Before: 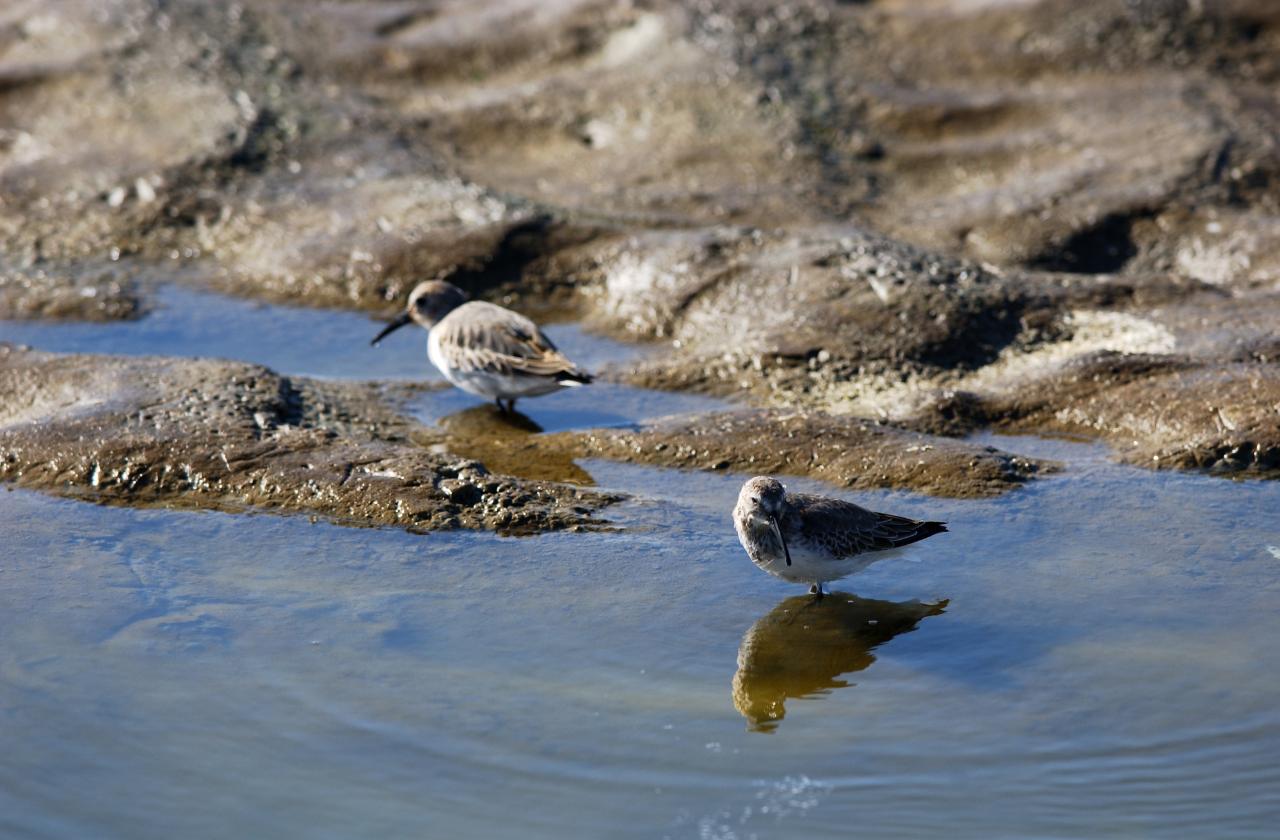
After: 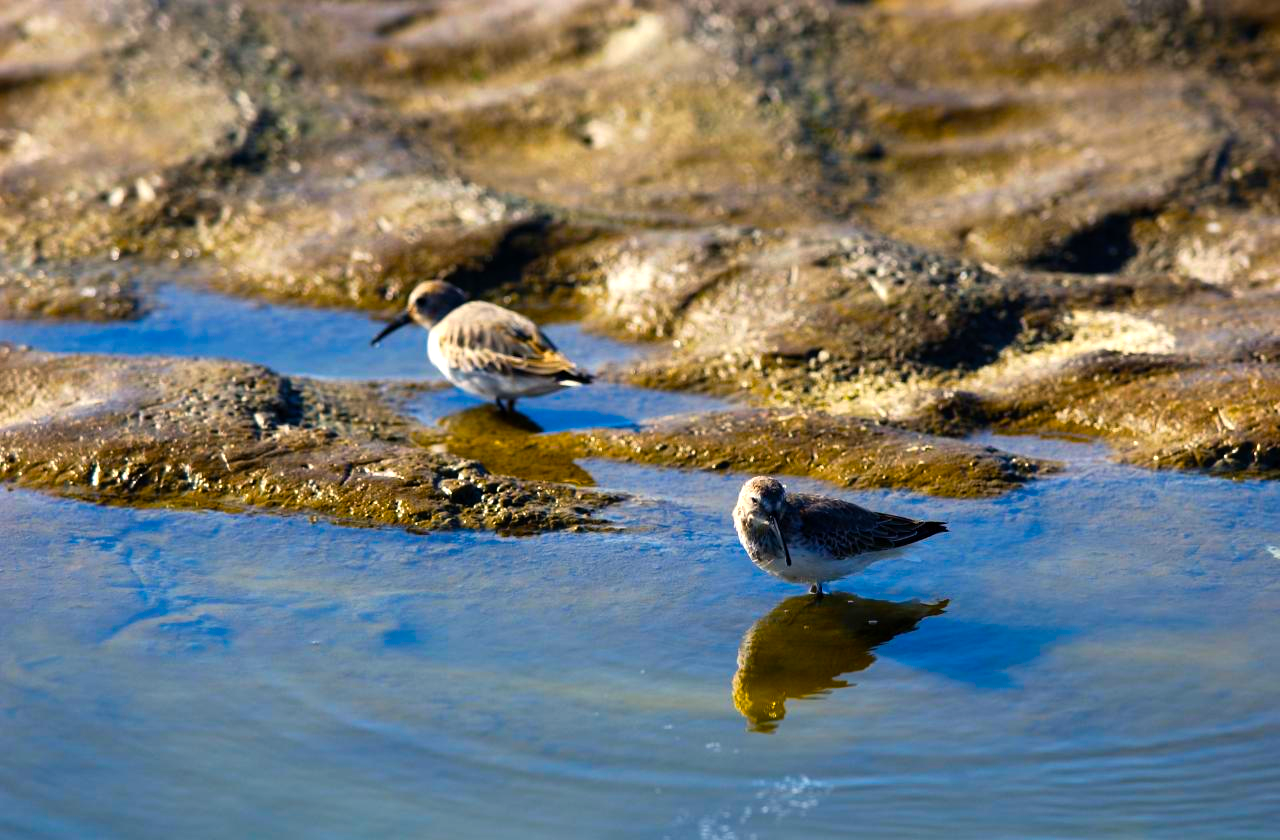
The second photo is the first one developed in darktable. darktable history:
color balance rgb: power › luminance -9.112%, highlights gain › chroma 2.971%, highlights gain › hue 75.57°, linear chroma grading › global chroma 14.378%, perceptual saturation grading › global saturation 30.852%, perceptual brilliance grading › global brilliance 11.632%, global vibrance 44.179%
